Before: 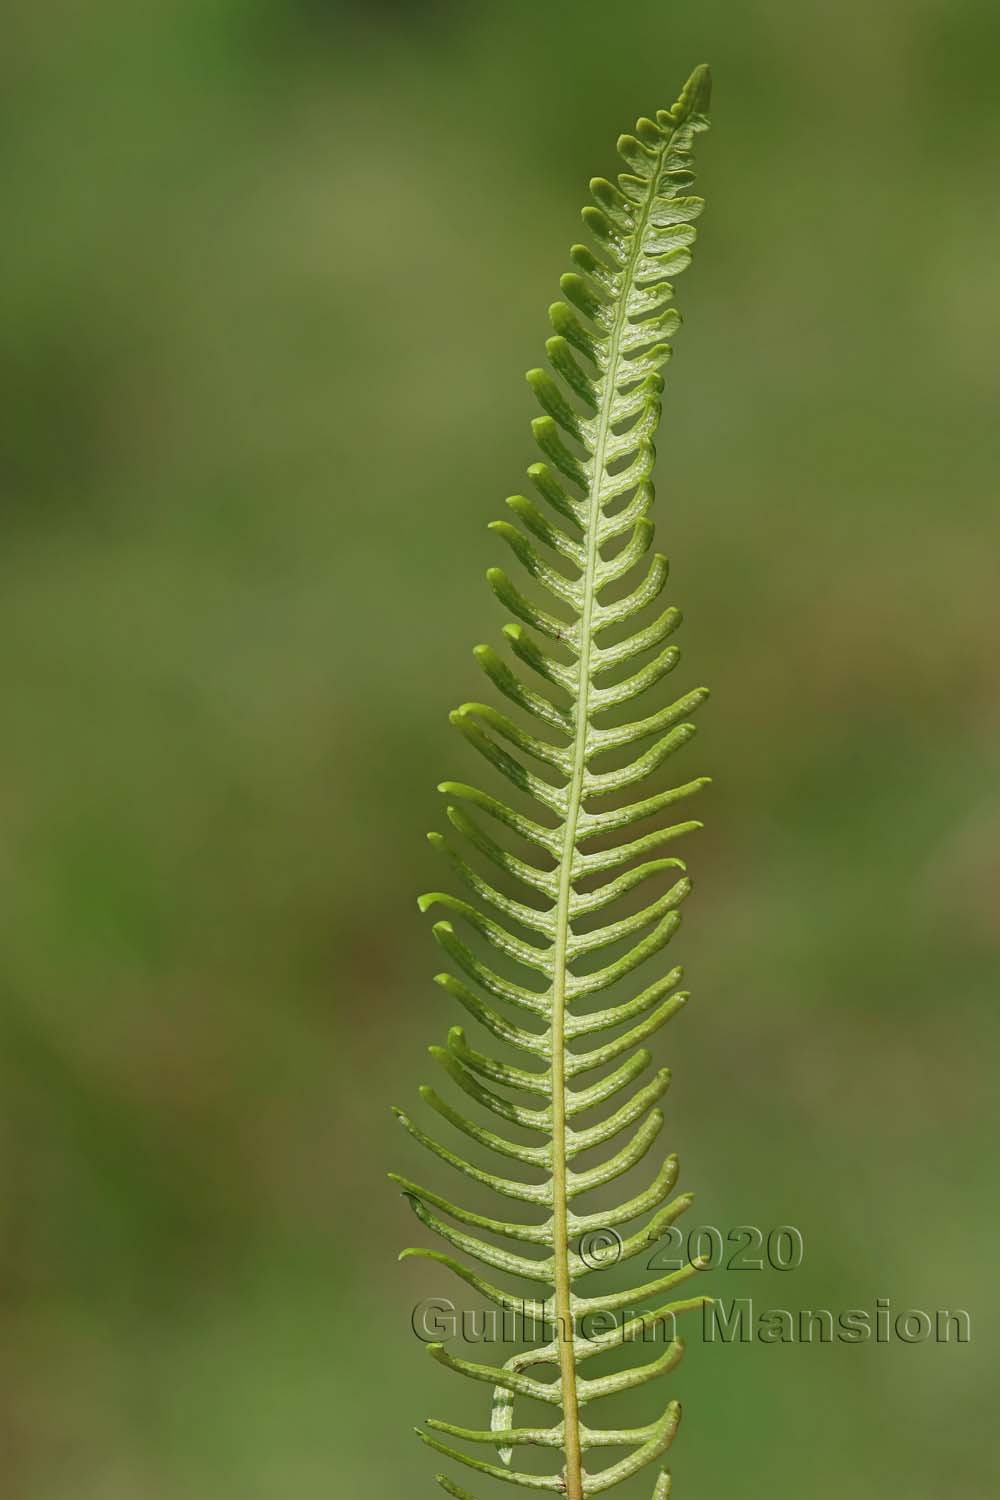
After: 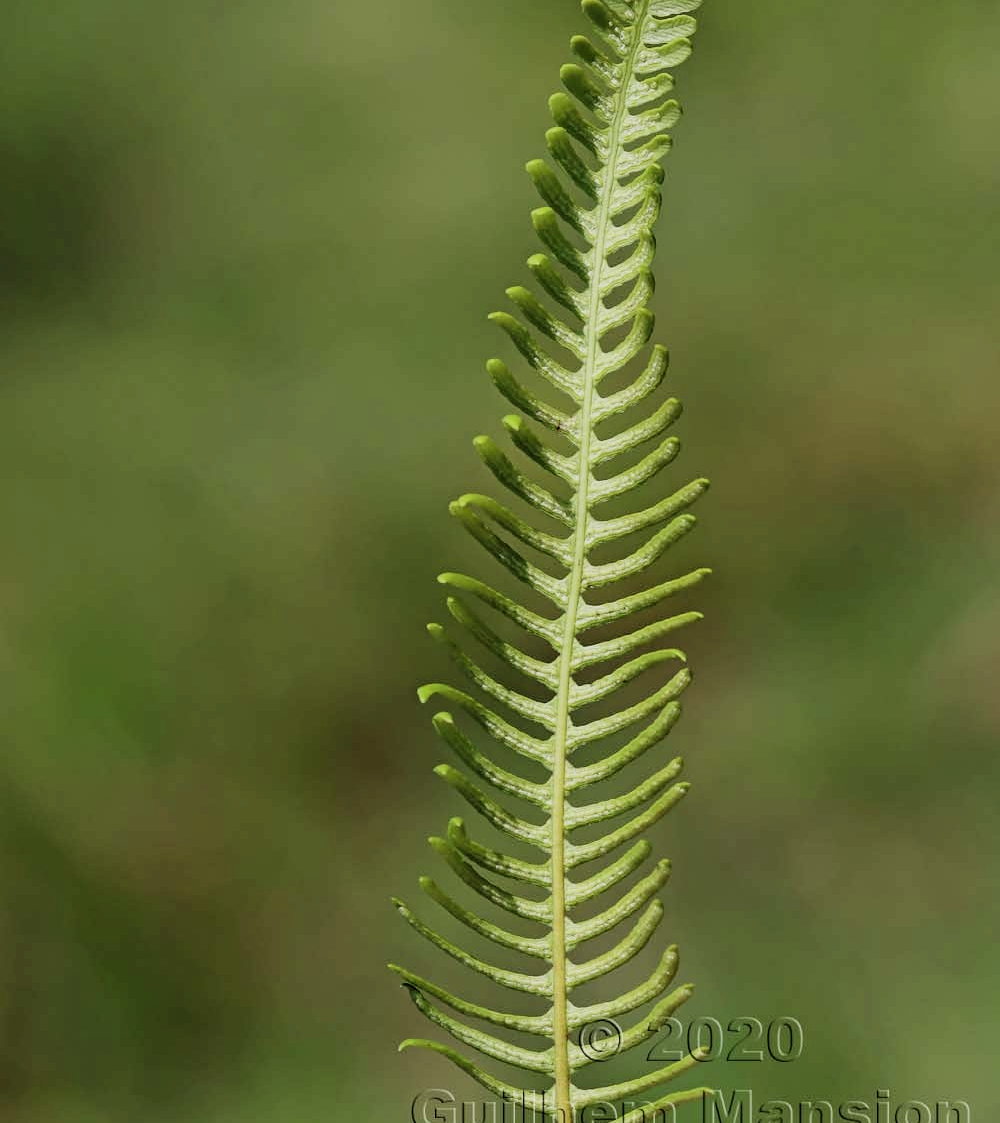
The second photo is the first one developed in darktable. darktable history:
crop: top 13.941%, bottom 11.14%
filmic rgb: black relative exposure -5.07 EV, white relative exposure 3.98 EV, hardness 2.9, contrast 1.402, highlights saturation mix -20.45%
